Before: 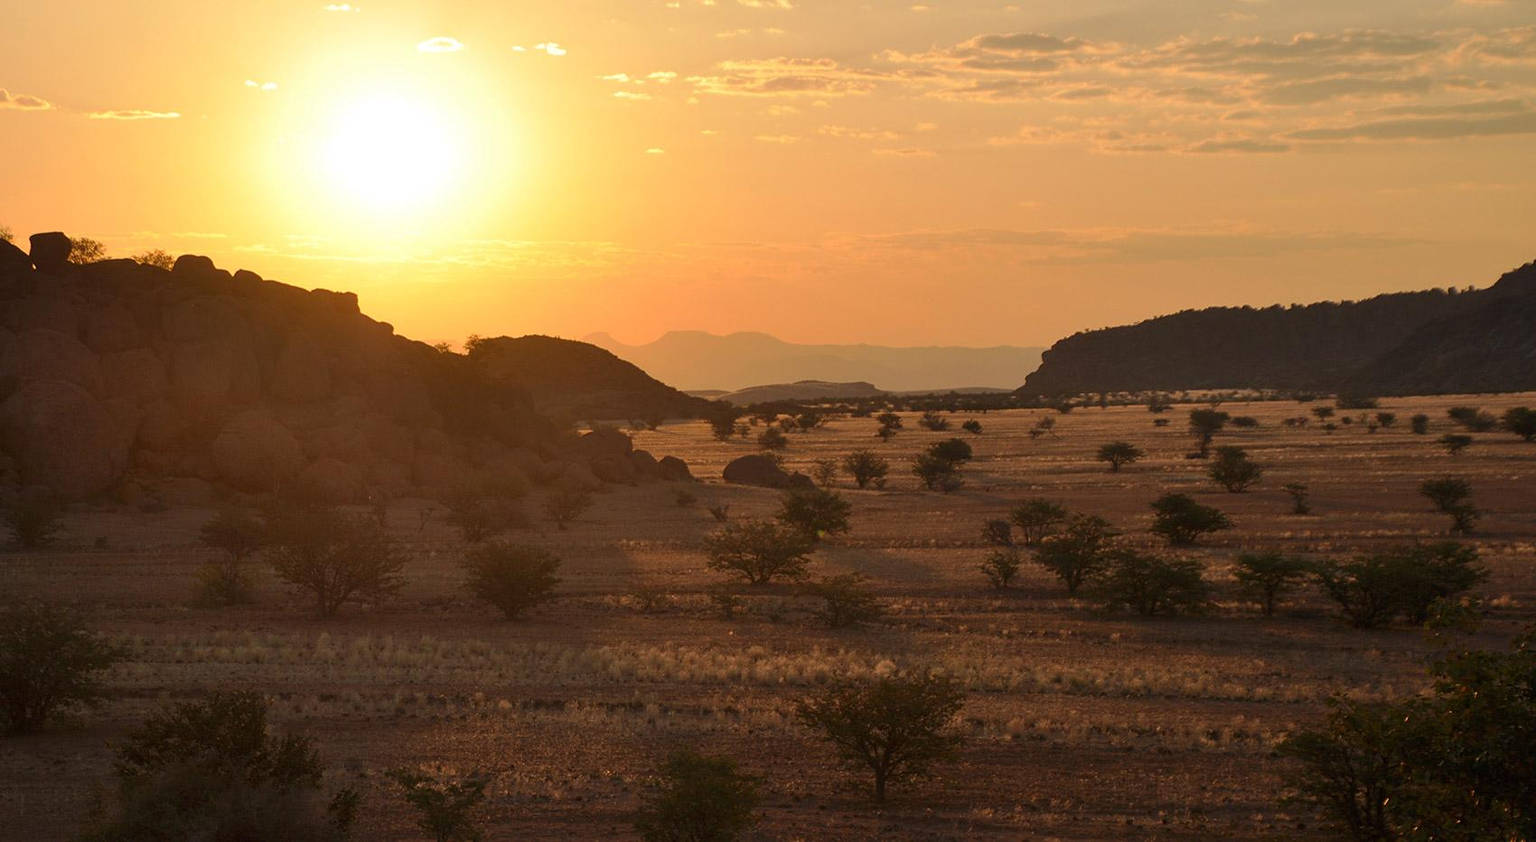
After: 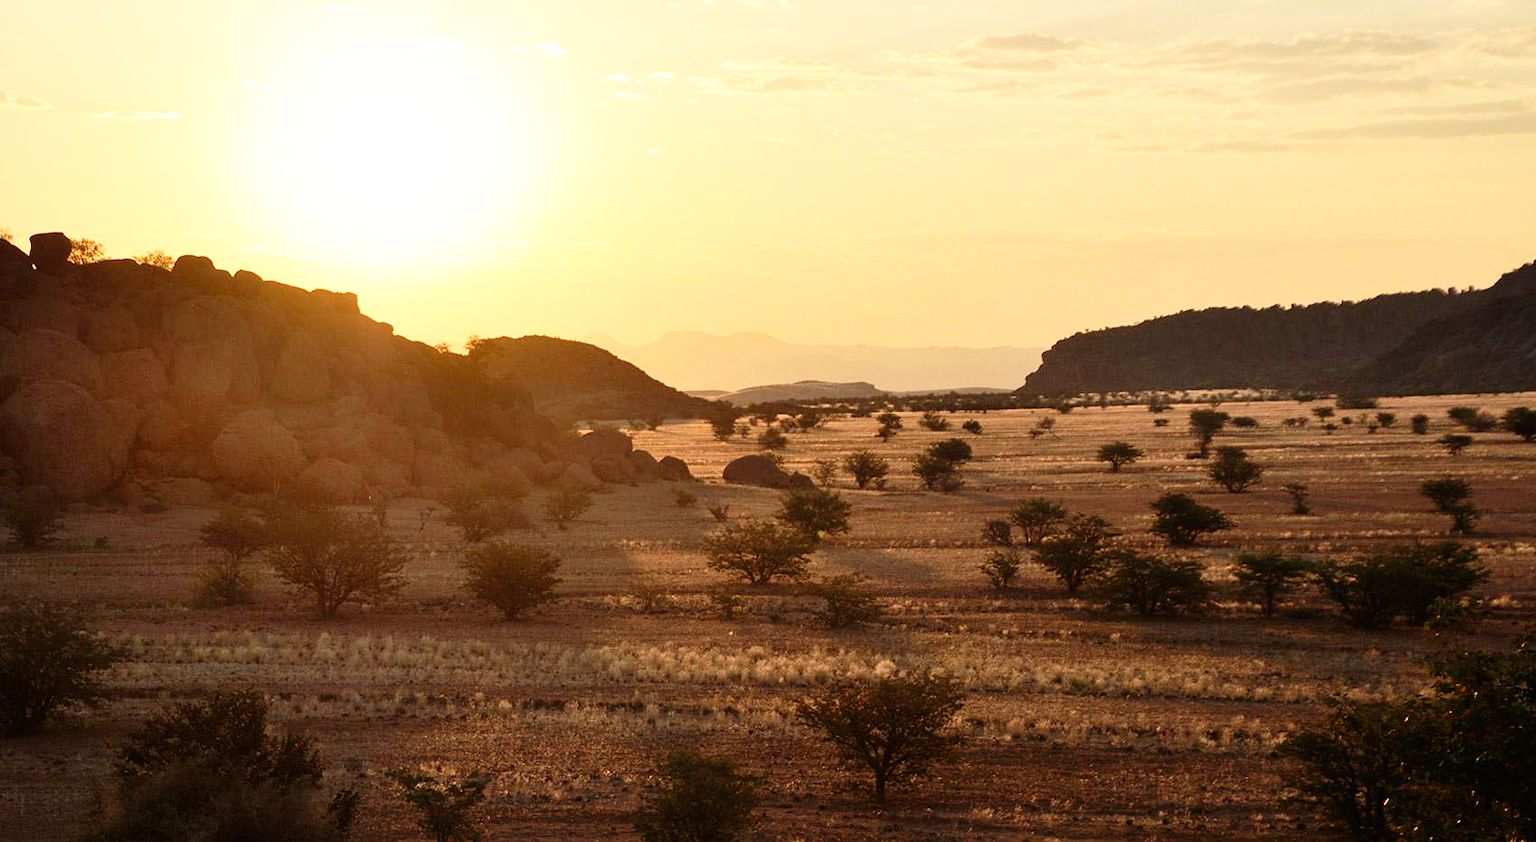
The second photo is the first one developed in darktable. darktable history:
base curve: curves: ch0 [(0, 0) (0.012, 0.01) (0.073, 0.168) (0.31, 0.711) (0.645, 0.957) (1, 1)], preserve colors none
contrast brightness saturation: contrast 0.11, saturation -0.17
